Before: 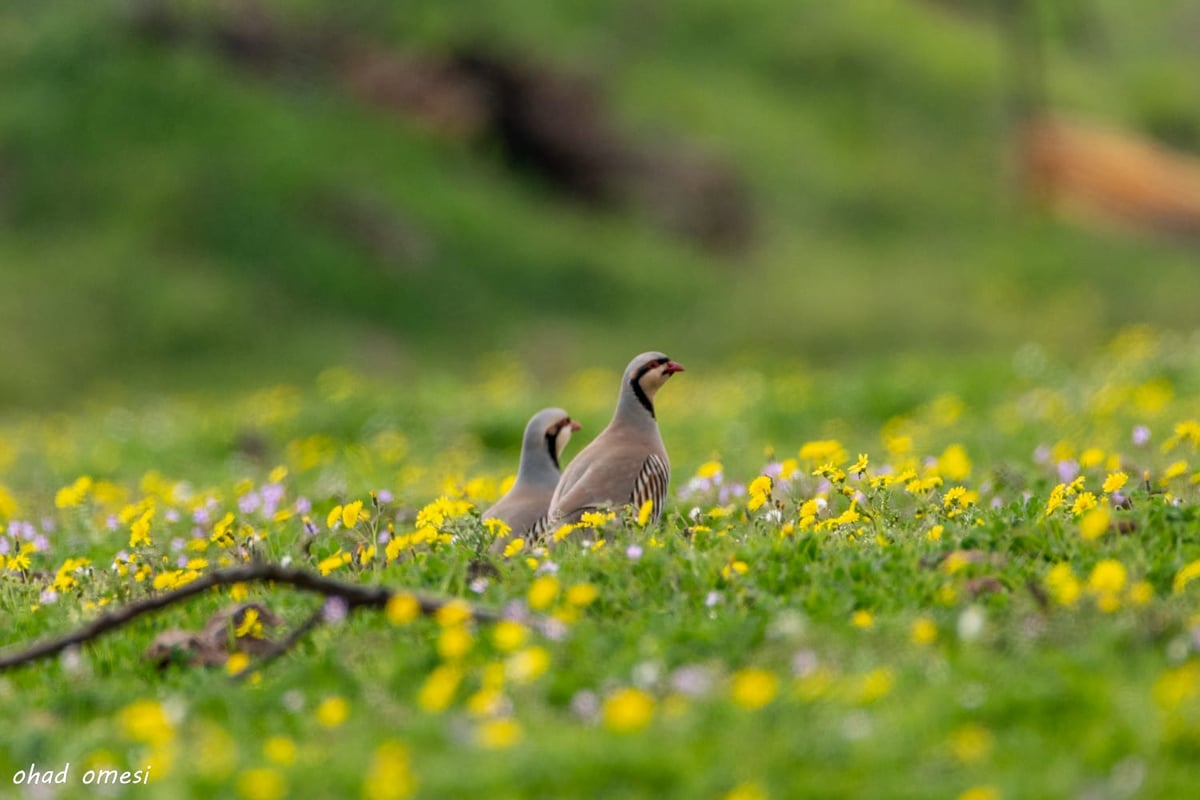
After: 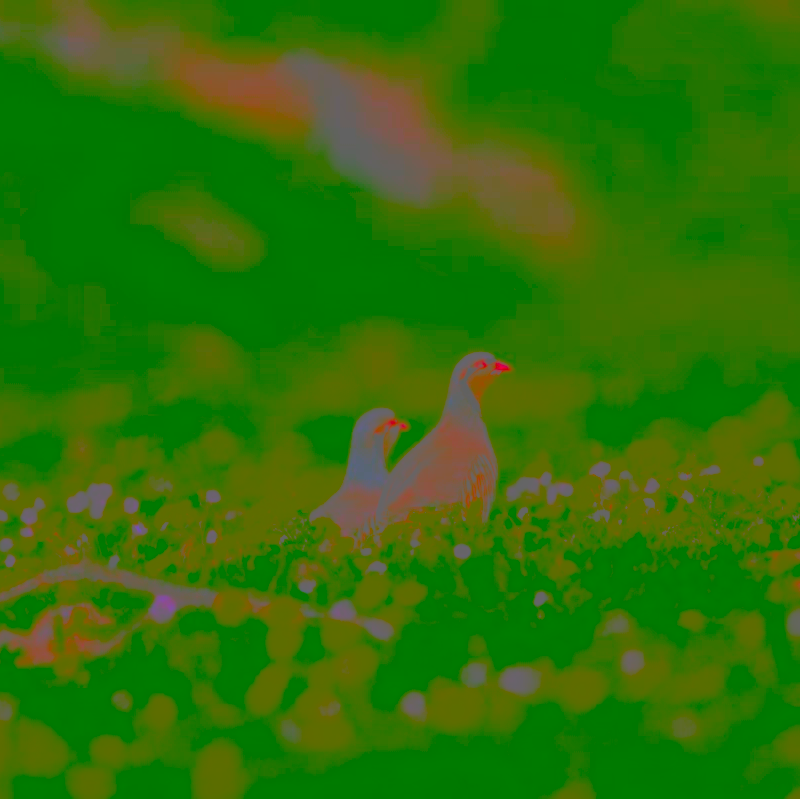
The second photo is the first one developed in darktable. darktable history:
crop and rotate: left 14.343%, right 18.965%
shadows and highlights: shadows 59.42, highlights -59.74
color balance rgb: power › hue 329.26°, highlights gain › luminance 16.534%, highlights gain › chroma 2.878%, highlights gain › hue 261.8°, perceptual saturation grading › global saturation 0.867%, global vibrance 11.638%, contrast 4.794%
contrast brightness saturation: contrast -0.986, brightness -0.164, saturation 0.735
base curve: curves: ch0 [(0, 0) (0.026, 0.03) (0.109, 0.232) (0.351, 0.748) (0.669, 0.968) (1, 1)], preserve colors none
